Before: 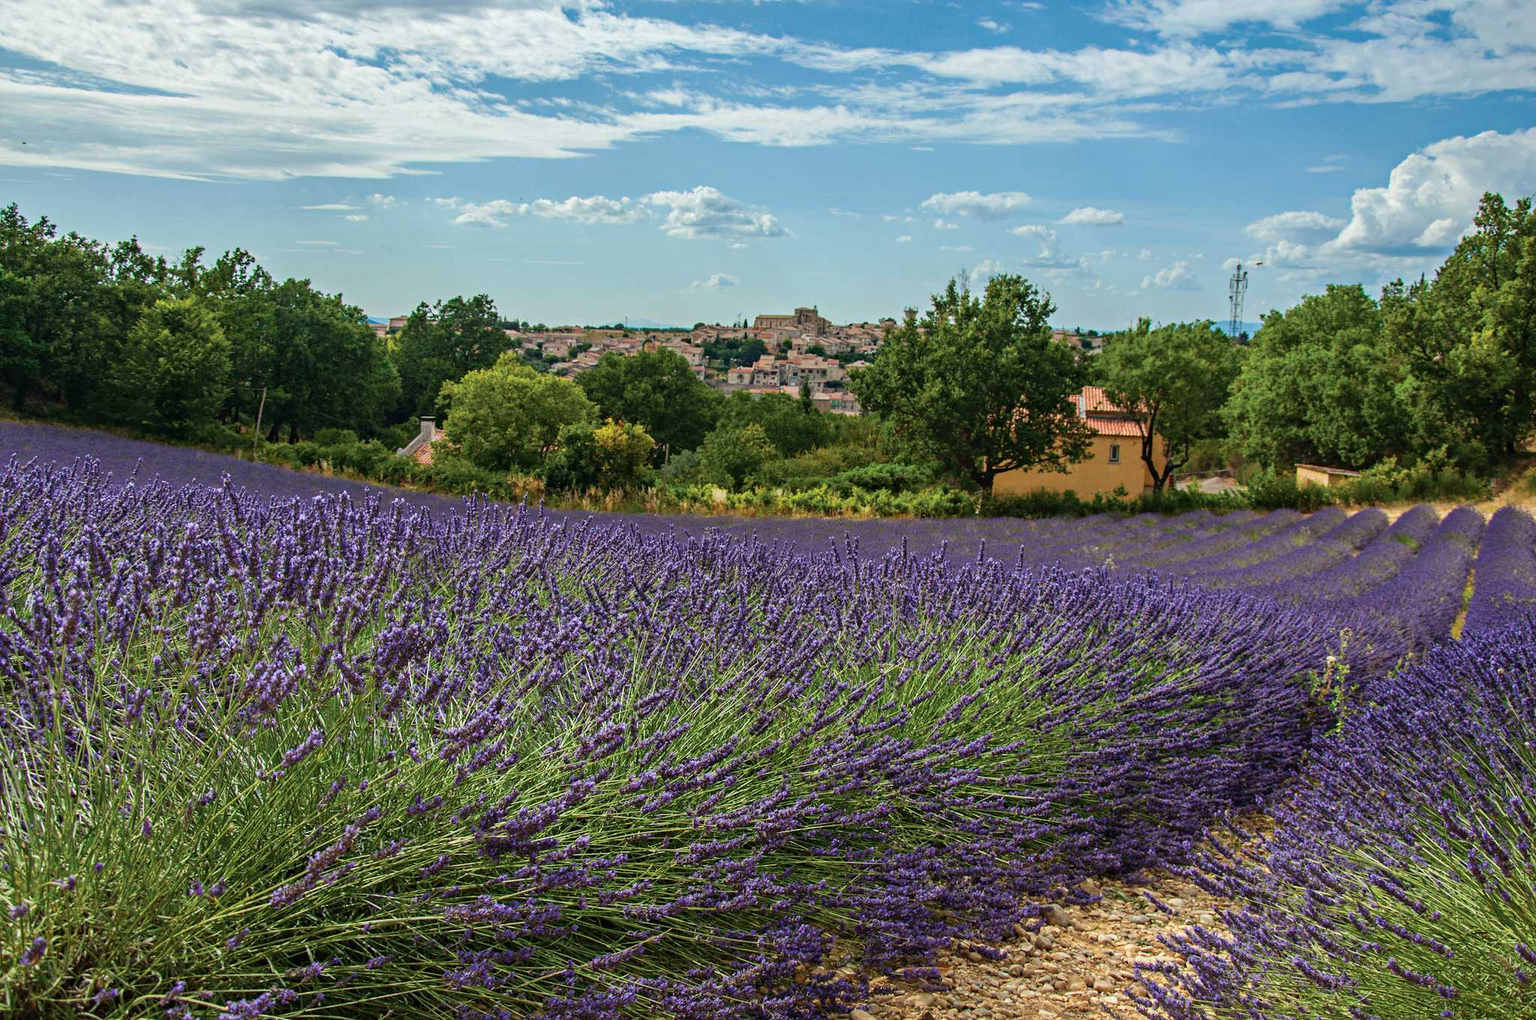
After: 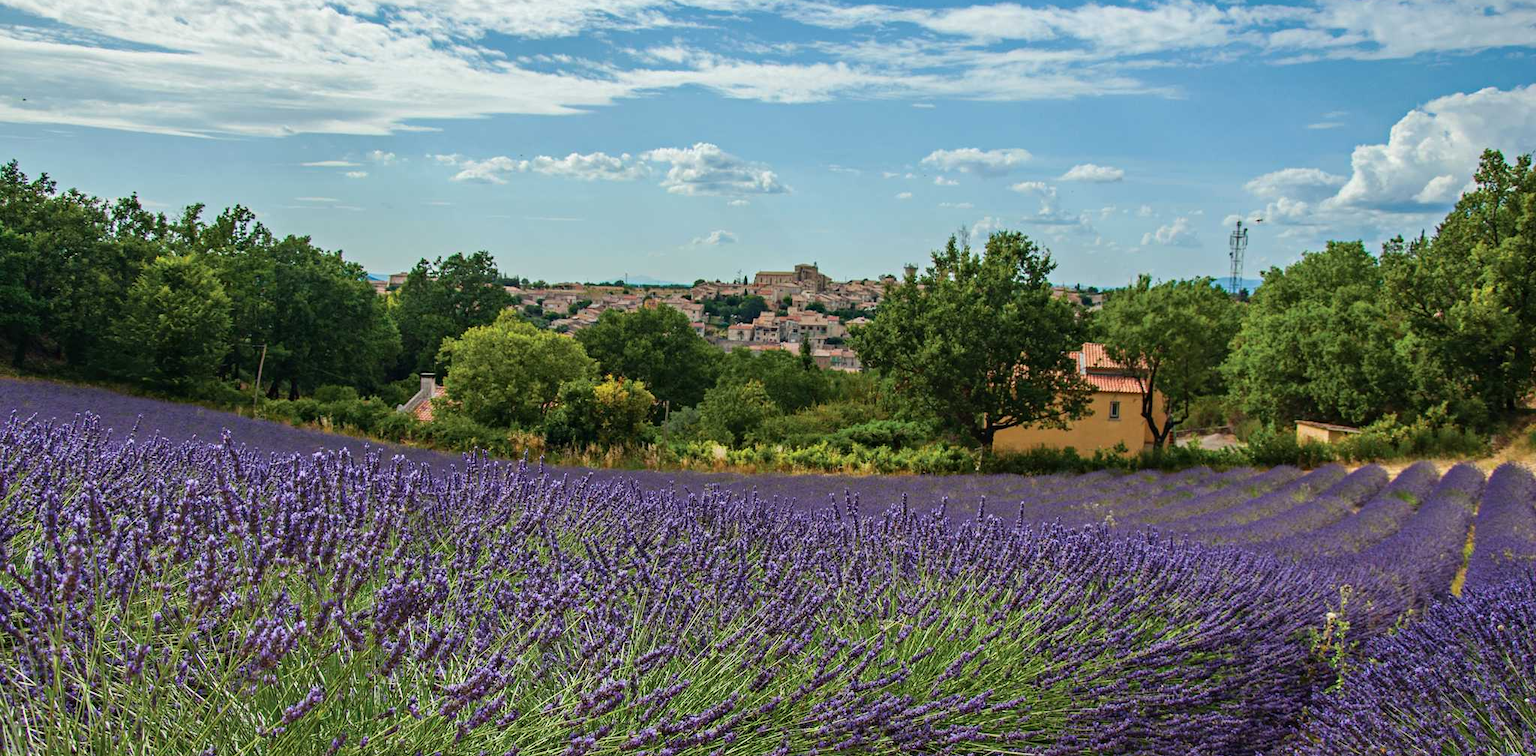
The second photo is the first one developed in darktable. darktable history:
crop: top 4.265%, bottom 21.539%
